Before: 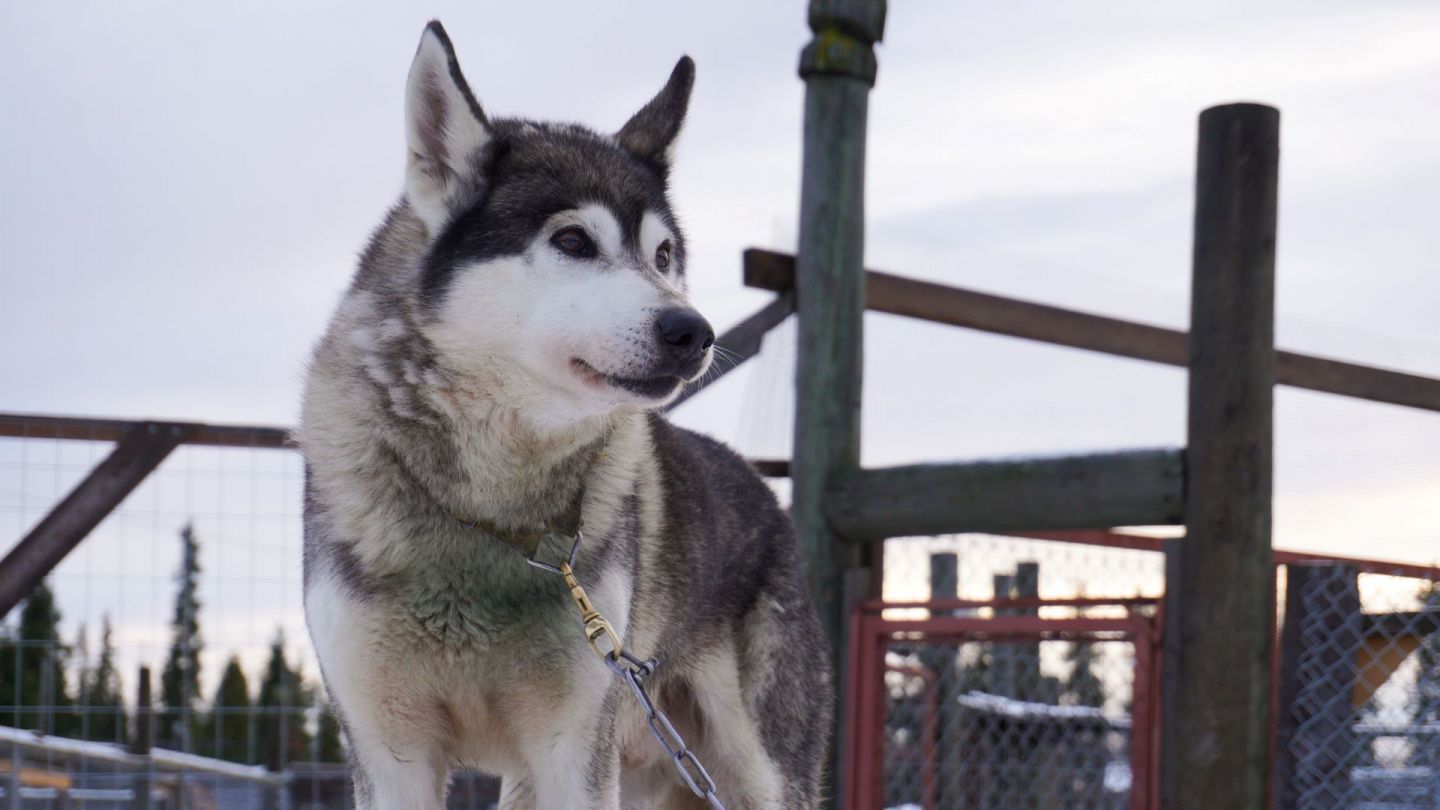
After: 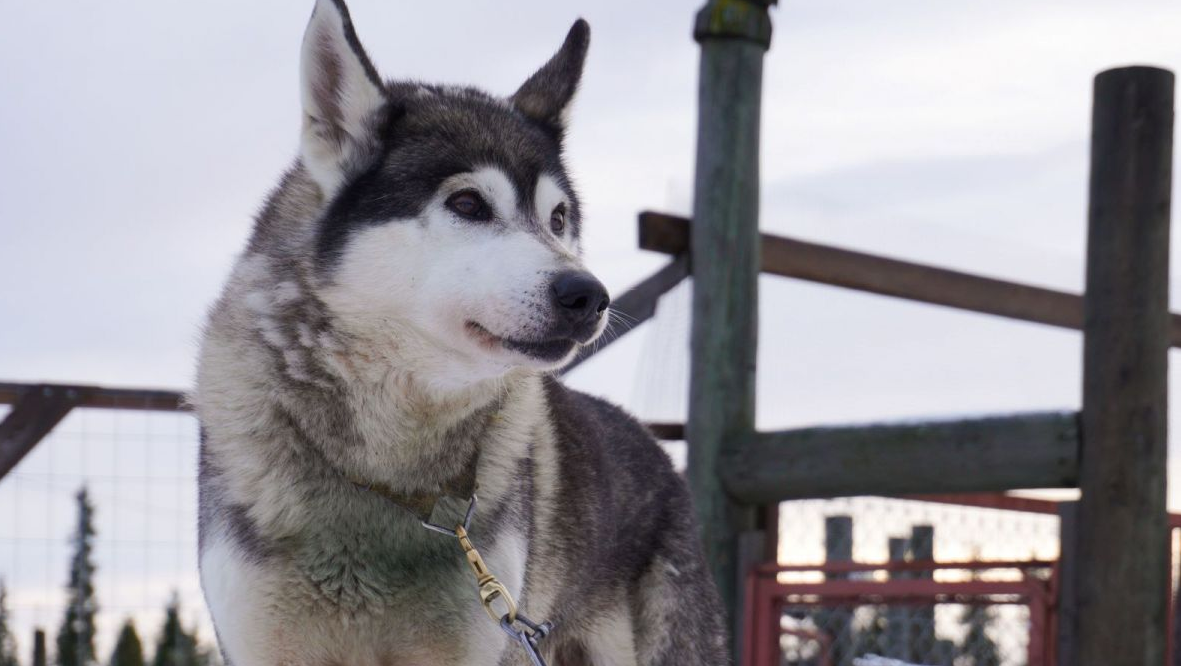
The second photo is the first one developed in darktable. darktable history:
color correction: highlights b* -0.011, saturation 0.994
crop and rotate: left 7.353%, top 4.625%, right 10.612%, bottom 13.14%
